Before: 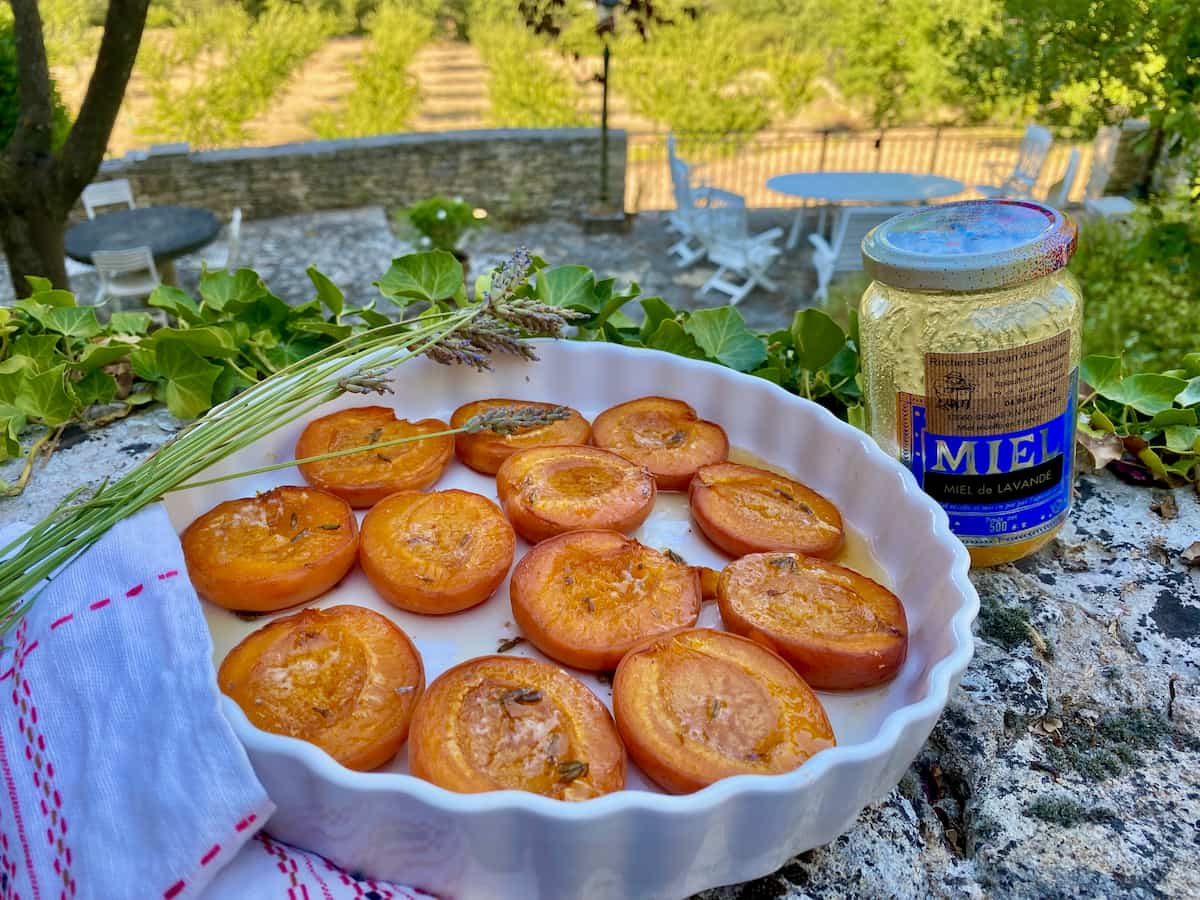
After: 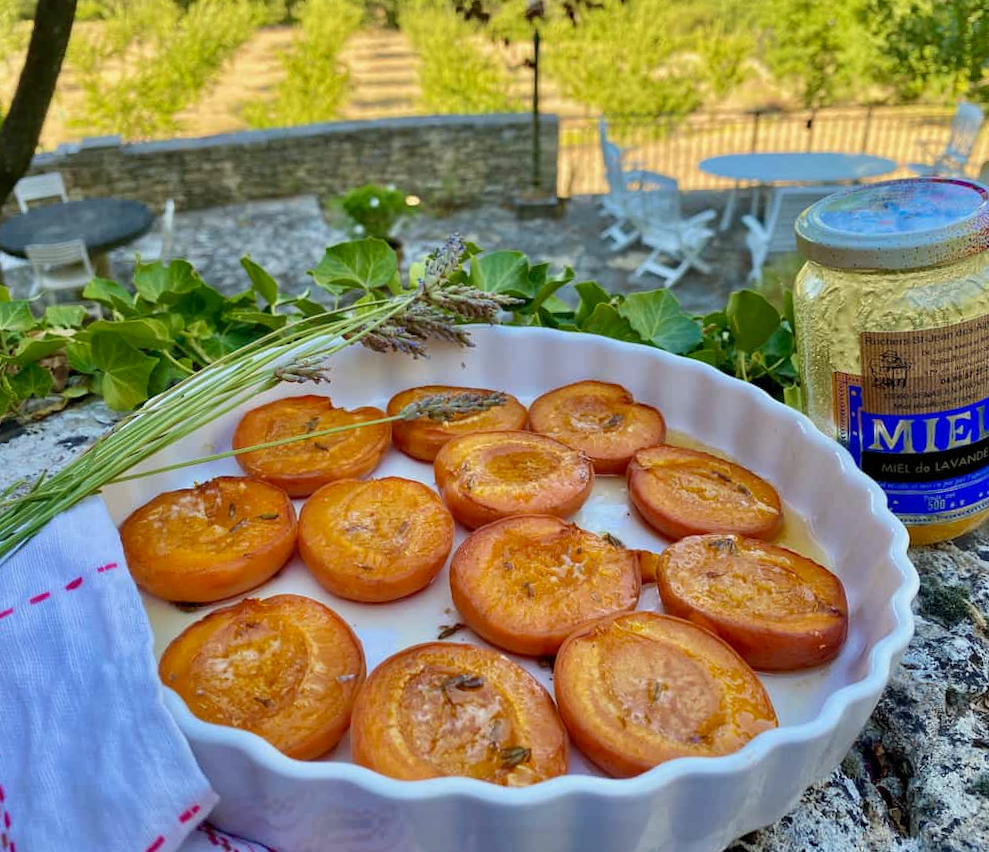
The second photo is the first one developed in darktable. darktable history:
crop and rotate: angle 1°, left 4.281%, top 0.642%, right 11.383%, bottom 2.486%
color correction: highlights a* -2.68, highlights b* 2.57
